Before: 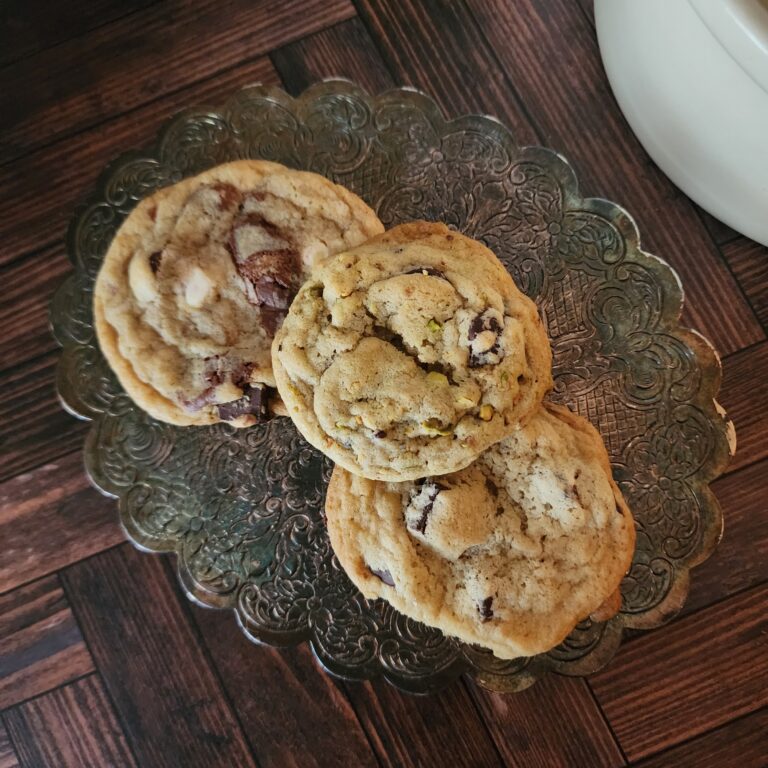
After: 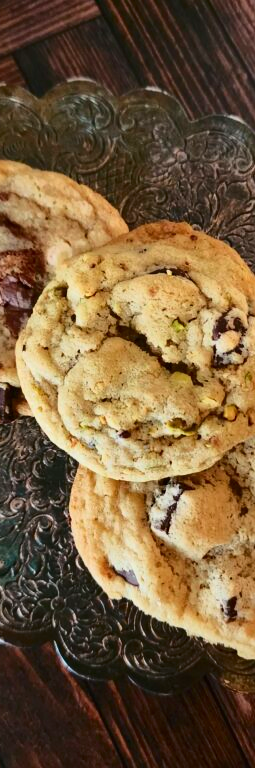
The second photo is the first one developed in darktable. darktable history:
crop: left 33.36%, right 33.36%
tone curve: curves: ch0 [(0, 0) (0.234, 0.191) (0.48, 0.534) (0.608, 0.667) (0.725, 0.809) (0.864, 0.922) (1, 1)]; ch1 [(0, 0) (0.453, 0.43) (0.5, 0.5) (0.615, 0.649) (1, 1)]; ch2 [(0, 0) (0.5, 0.5) (0.586, 0.617) (1, 1)], color space Lab, independent channels, preserve colors none
